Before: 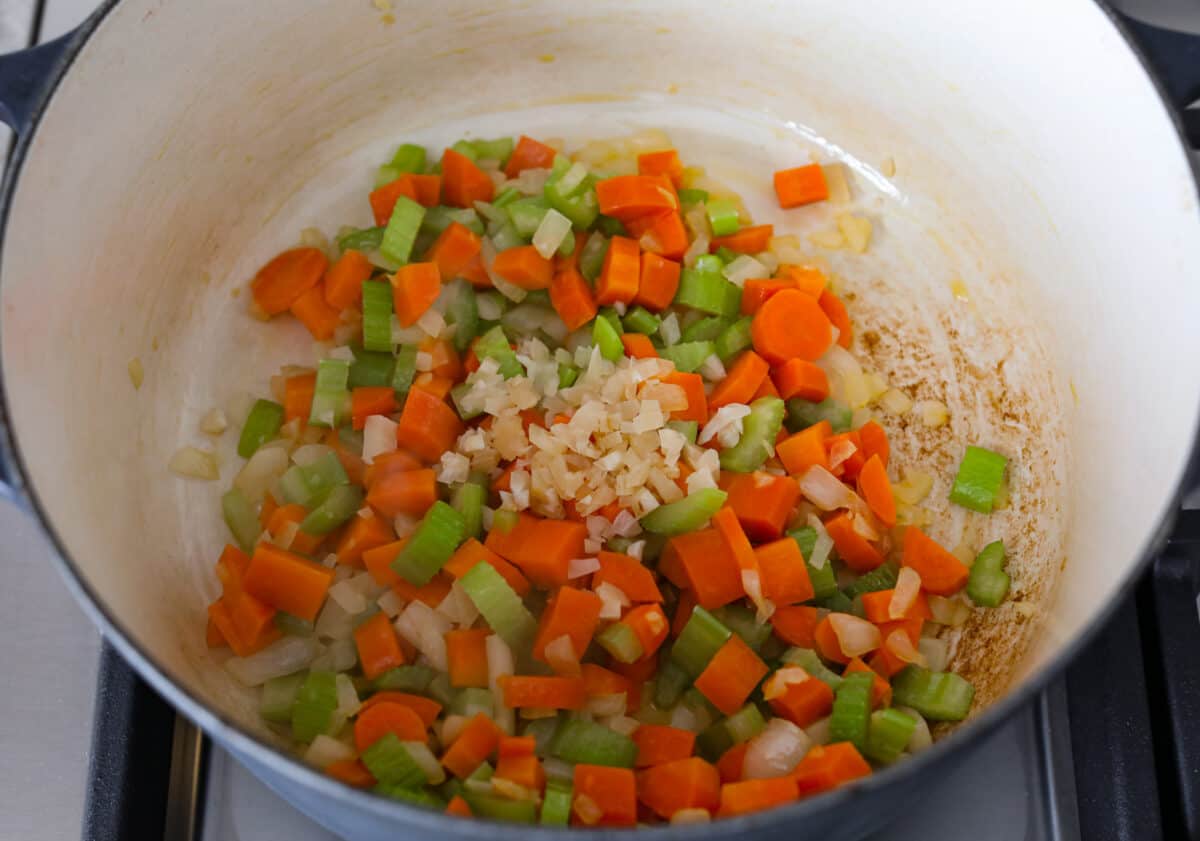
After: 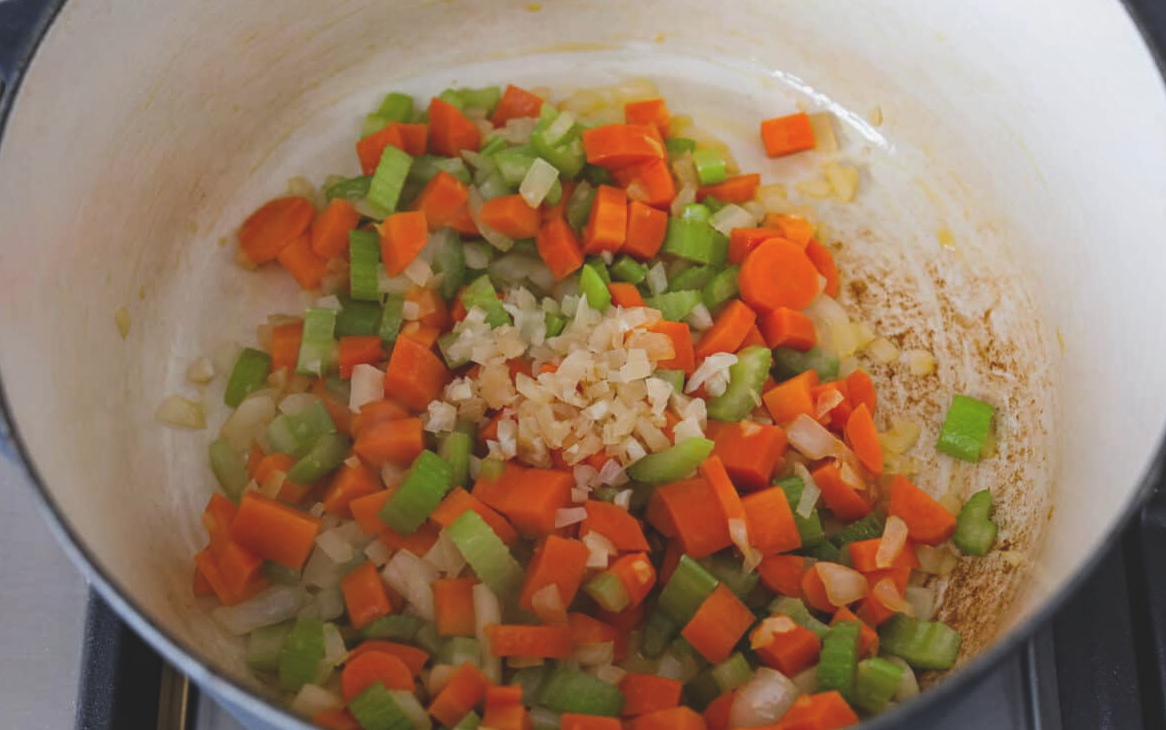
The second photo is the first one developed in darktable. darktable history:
local contrast: detail 109%
crop: left 1.159%, top 6.141%, right 1.622%, bottom 6.964%
exposure: black level correction -0.015, exposure -0.134 EV, compensate highlight preservation false
